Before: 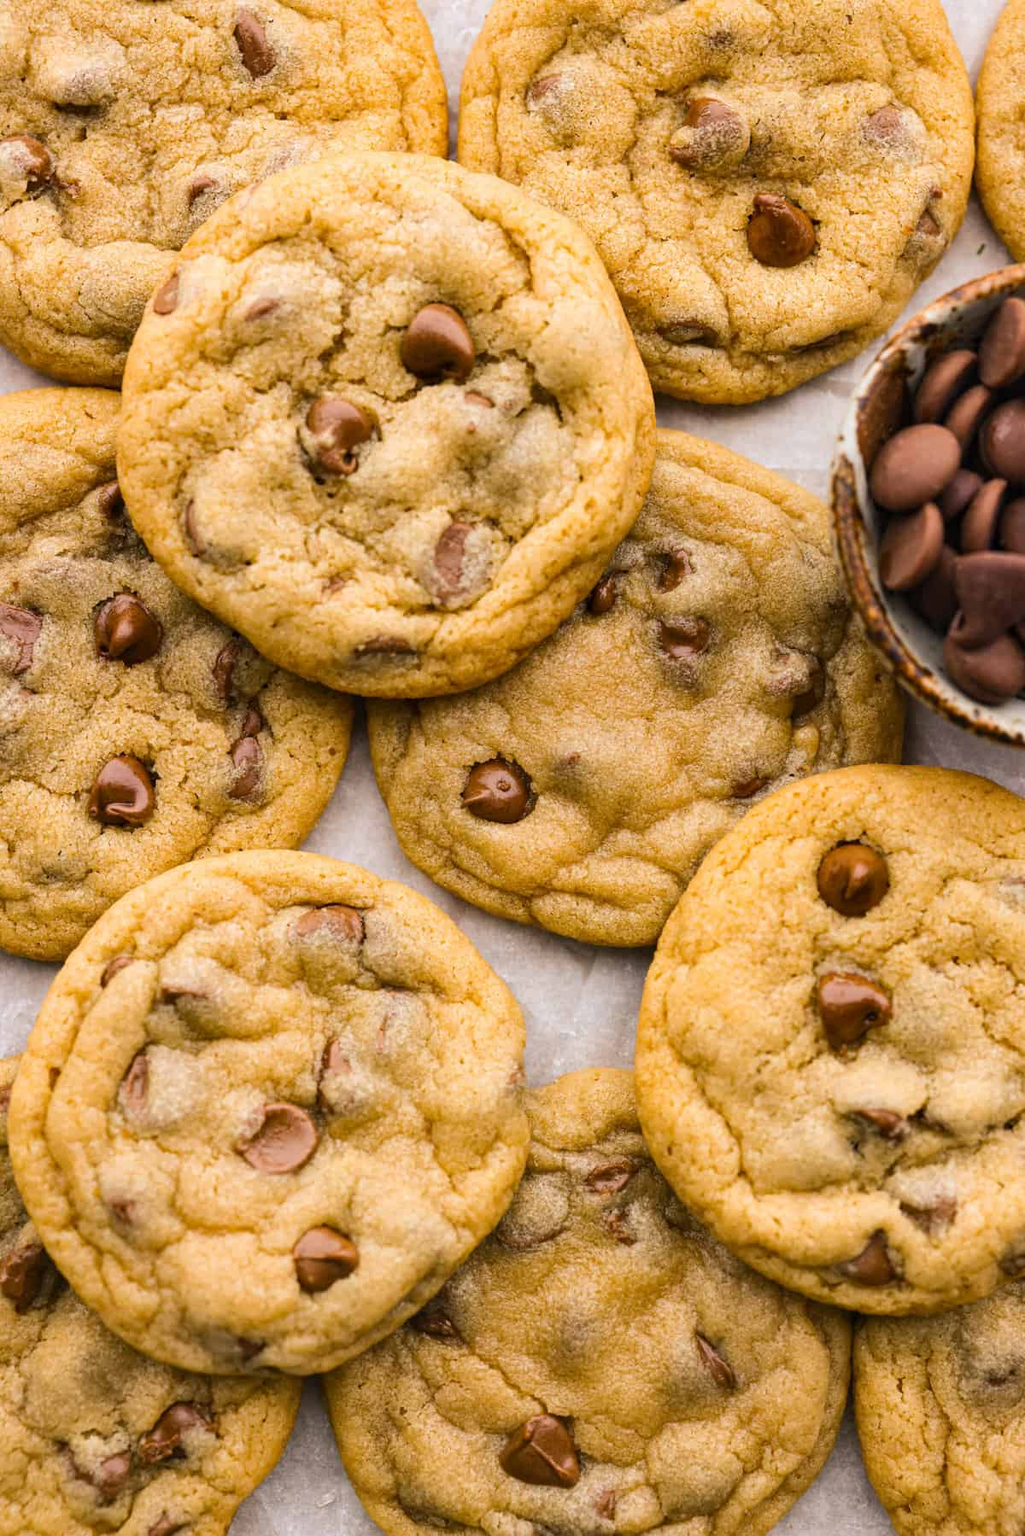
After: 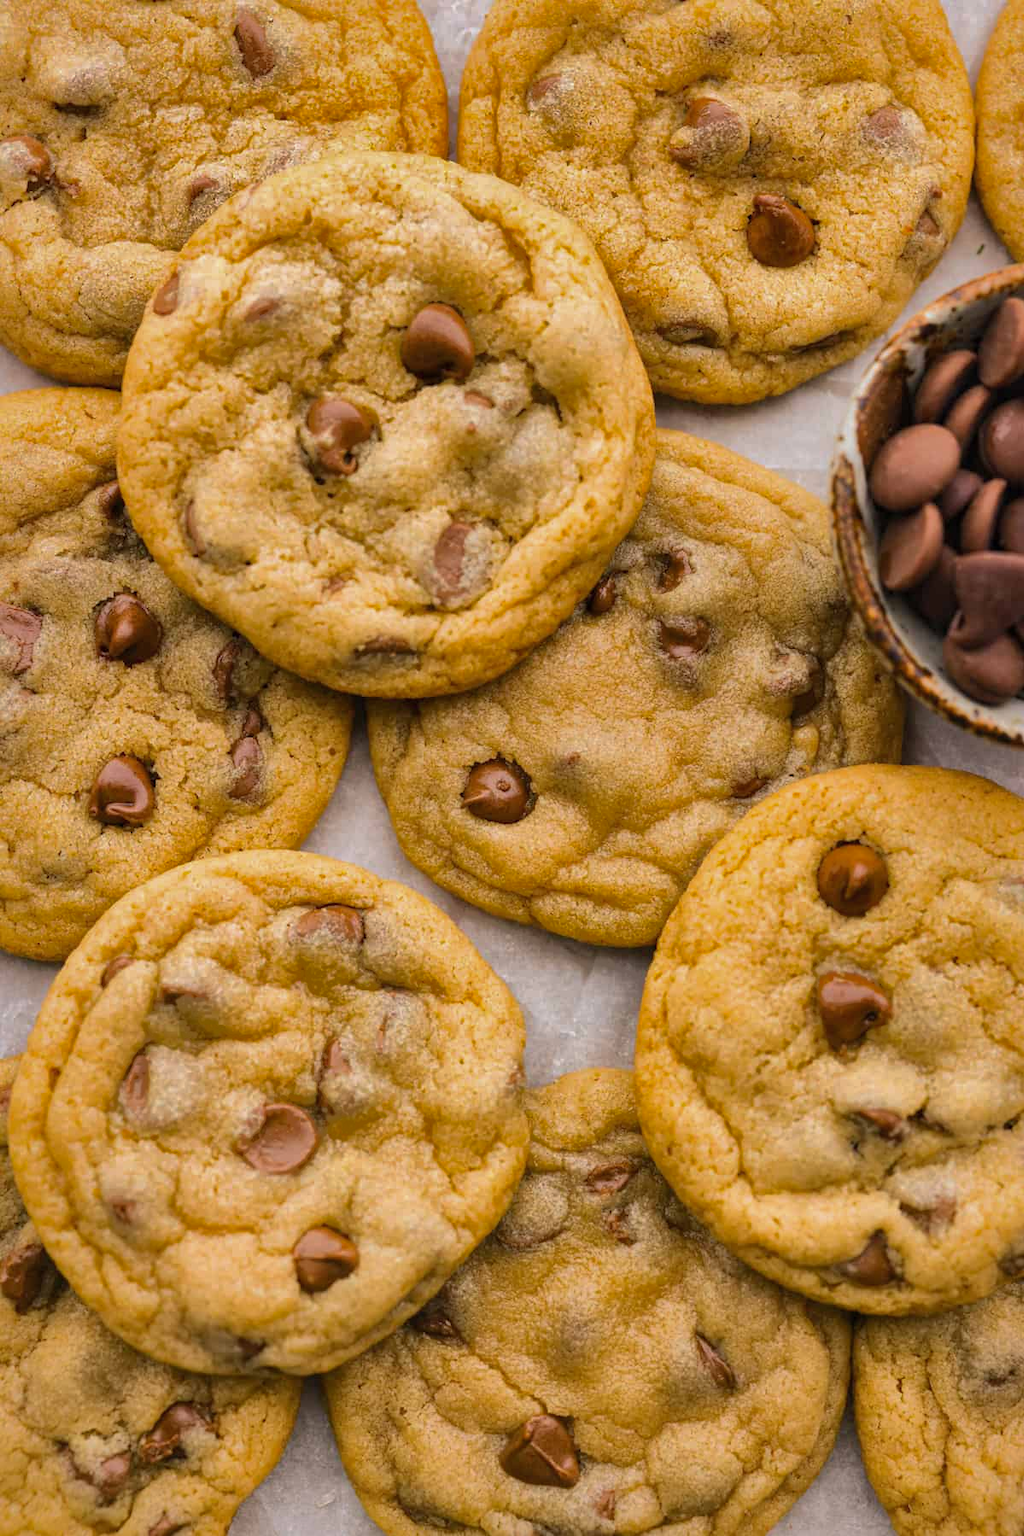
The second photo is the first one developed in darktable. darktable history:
tone equalizer: -8 EV 0.06 EV, smoothing diameter 25%, edges refinement/feathering 10, preserve details guided filter
shadows and highlights: shadows 25, highlights -70
